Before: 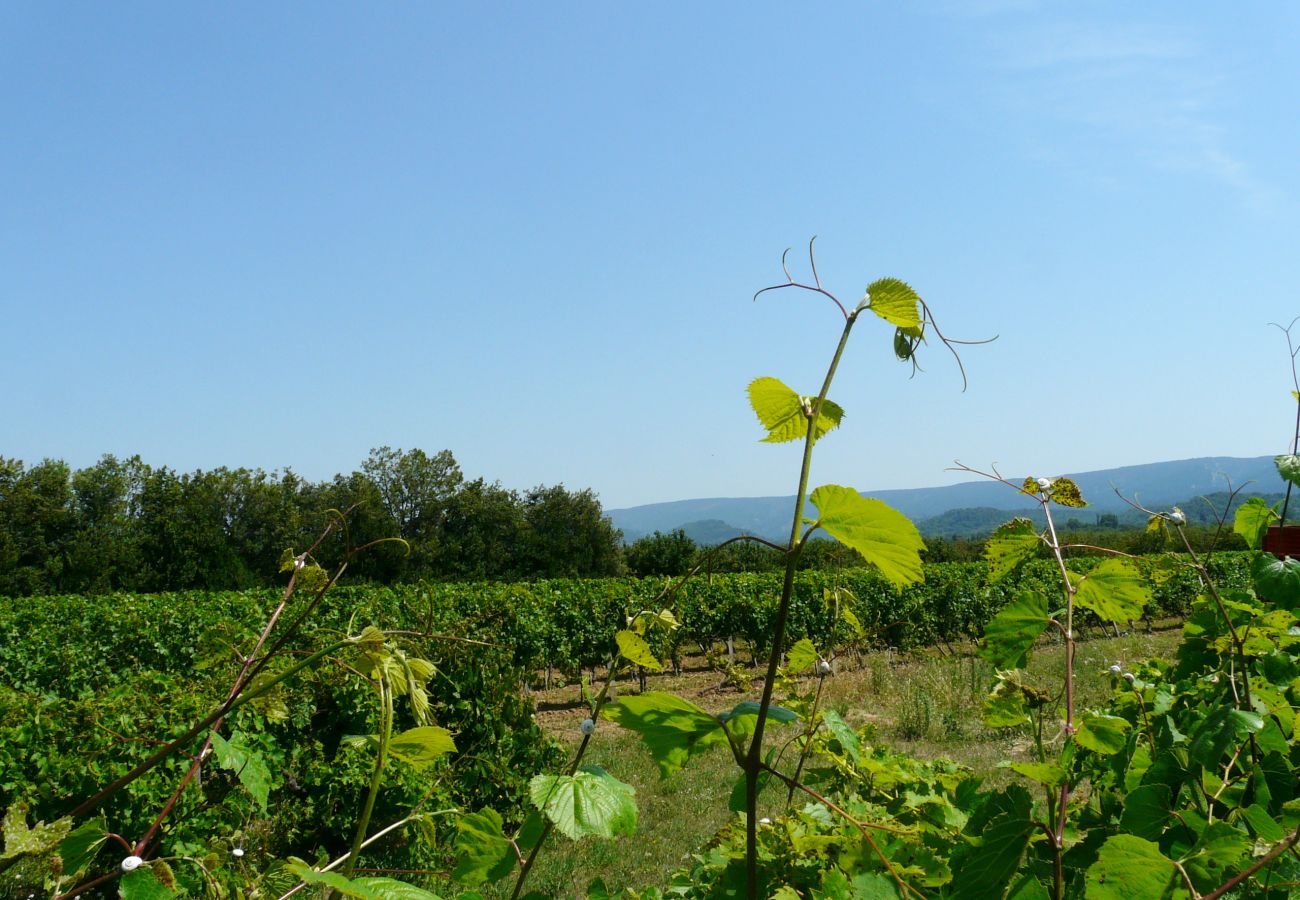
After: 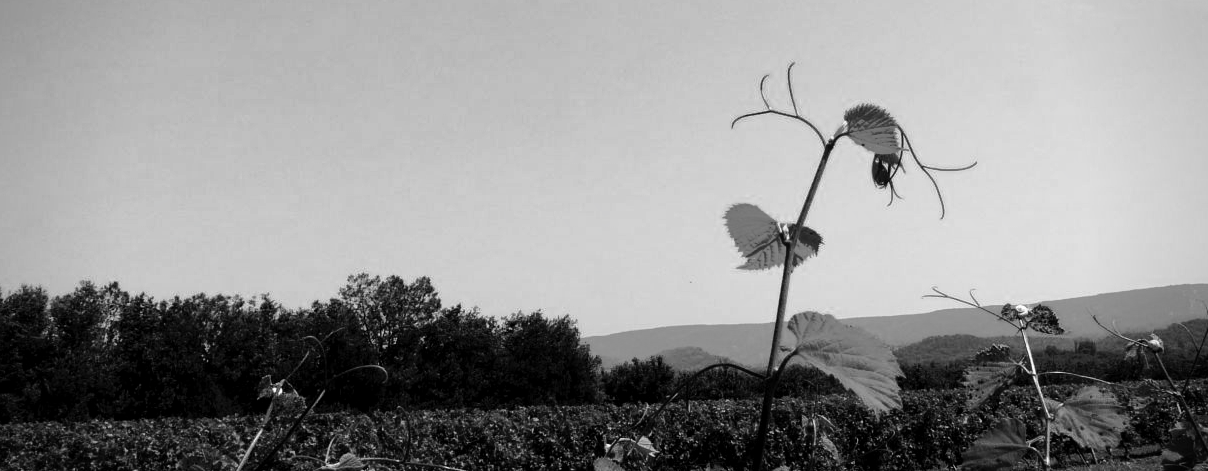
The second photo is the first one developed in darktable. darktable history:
local contrast: highlights 100%, shadows 100%, detail 120%, midtone range 0.2
vignetting: unbound false
tone curve: curves: ch0 [(0, 0) (0.003, 0.003) (0.011, 0.005) (0.025, 0.005) (0.044, 0.008) (0.069, 0.015) (0.1, 0.023) (0.136, 0.032) (0.177, 0.046) (0.224, 0.072) (0.277, 0.124) (0.335, 0.174) (0.399, 0.253) (0.468, 0.365) (0.543, 0.519) (0.623, 0.675) (0.709, 0.805) (0.801, 0.908) (0.898, 0.97) (1, 1)], preserve colors none
crop: left 1.744%, top 19.225%, right 5.069%, bottom 28.357%
white balance: emerald 1
shadows and highlights: shadows 40, highlights -60
color calibration: output gray [0.21, 0.42, 0.37, 0], gray › normalize channels true, illuminant same as pipeline (D50), adaptation XYZ, x 0.346, y 0.359, gamut compression 0
contrast equalizer: y [[0.5 ×6], [0.5 ×6], [0.5, 0.5, 0.501, 0.545, 0.707, 0.863], [0 ×6], [0 ×6]]
